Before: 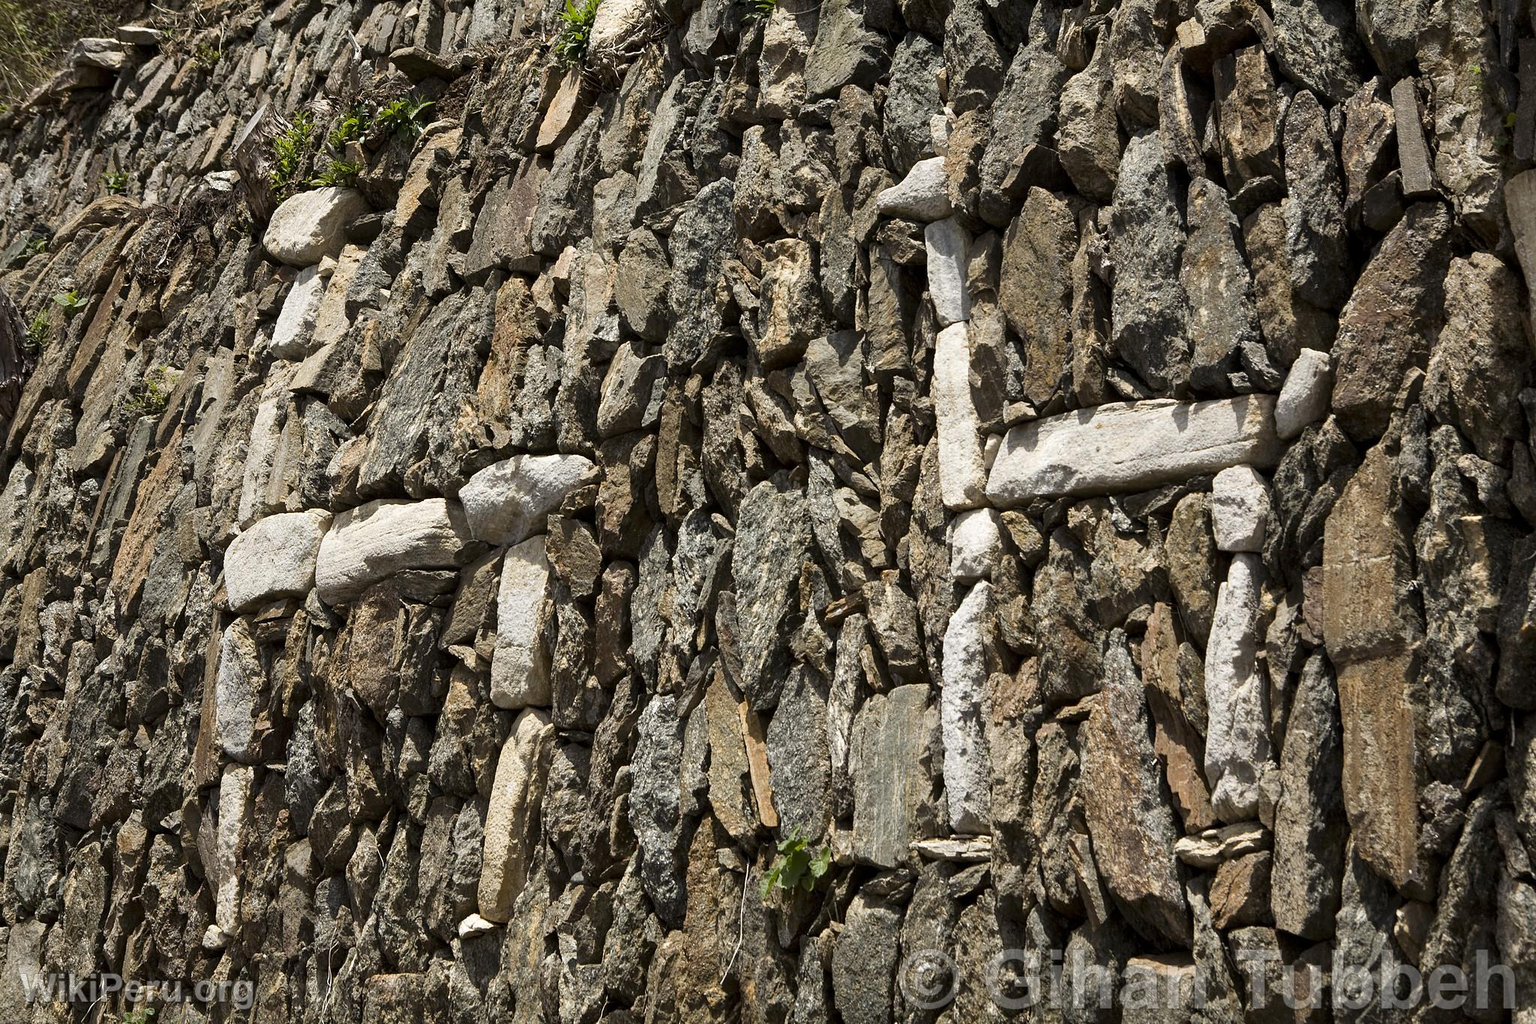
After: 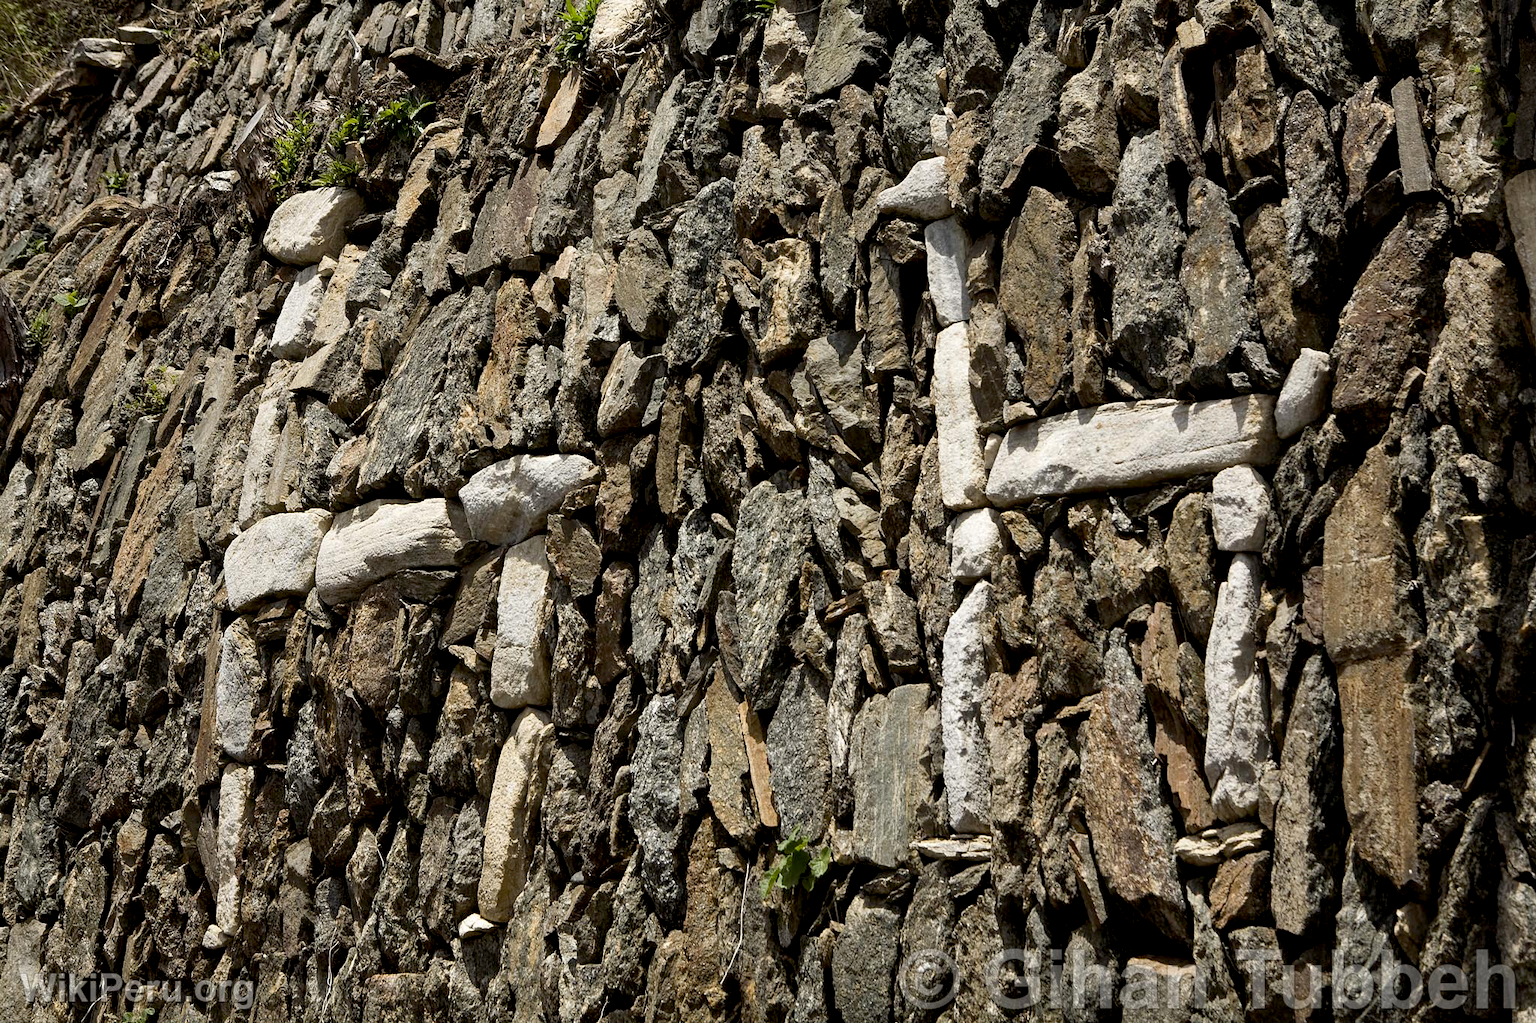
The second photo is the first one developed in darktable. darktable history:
exposure: black level correction 0.01, exposure 0.009 EV, compensate highlight preservation false
